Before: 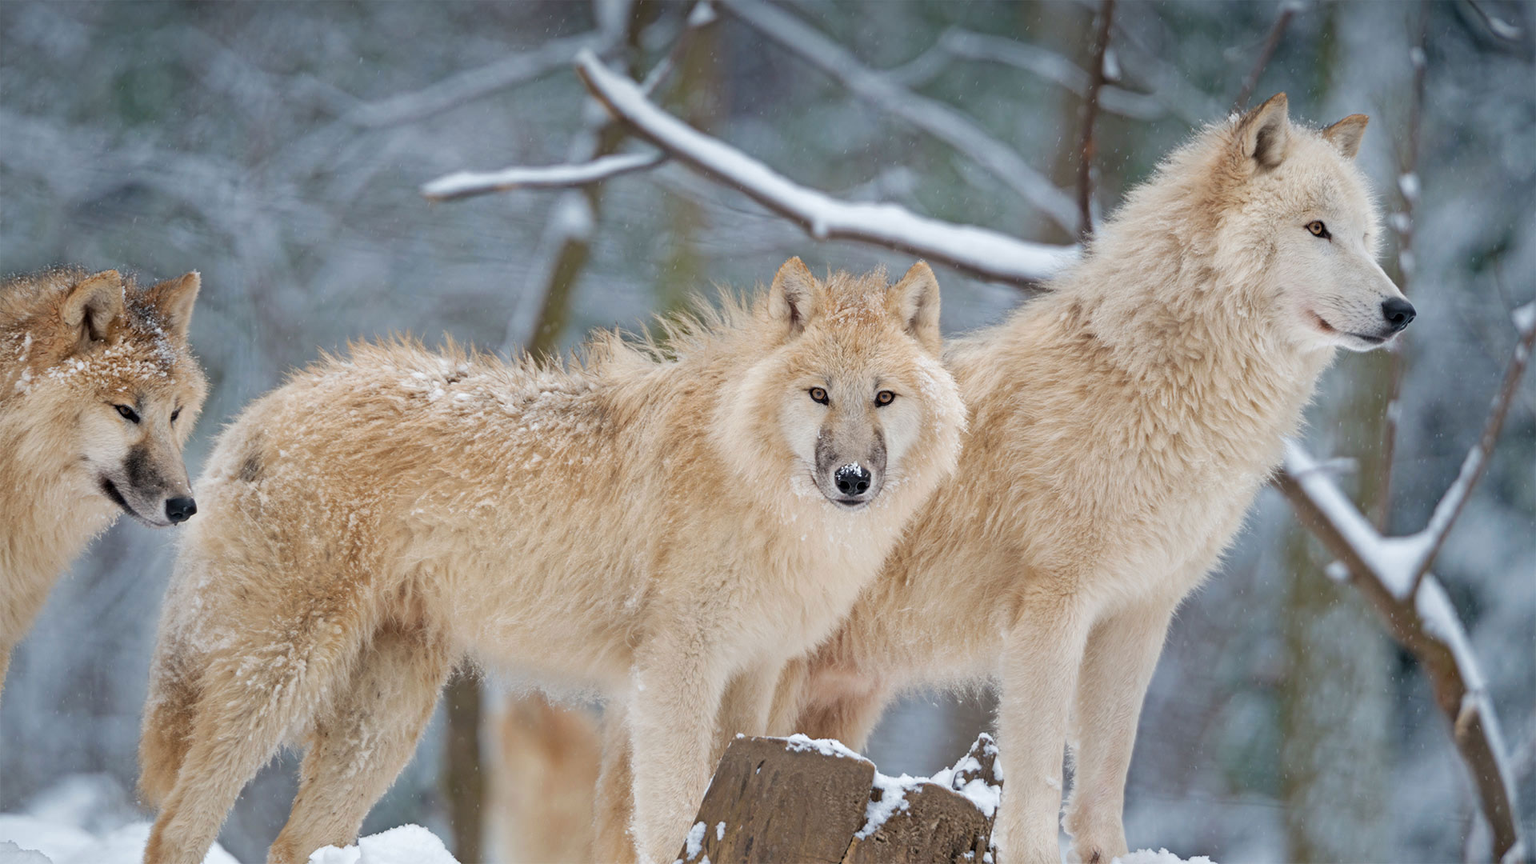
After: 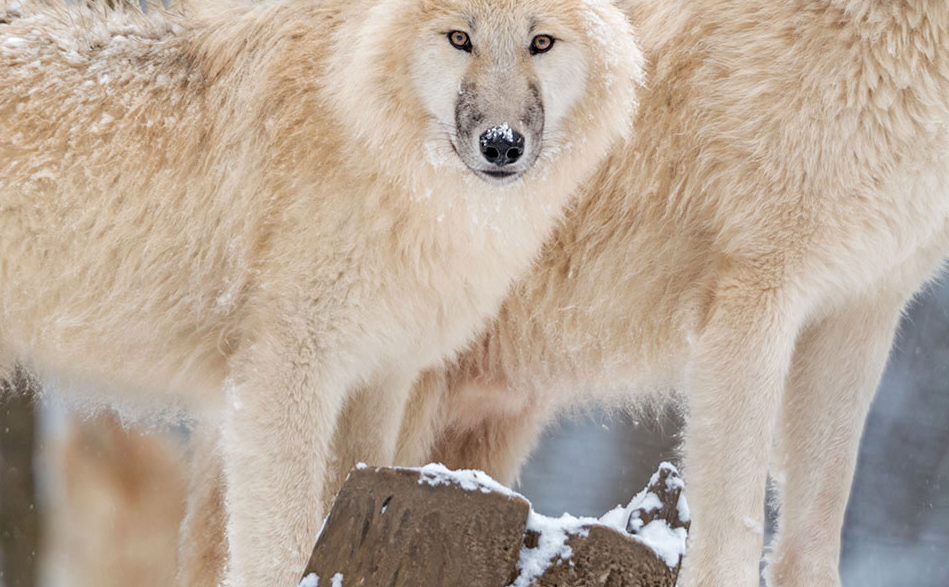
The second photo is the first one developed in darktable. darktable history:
shadows and highlights: shadows -23.96, highlights 50.93, soften with gaussian
crop: left 29.408%, top 42.086%, right 21.116%, bottom 3.493%
local contrast: on, module defaults
